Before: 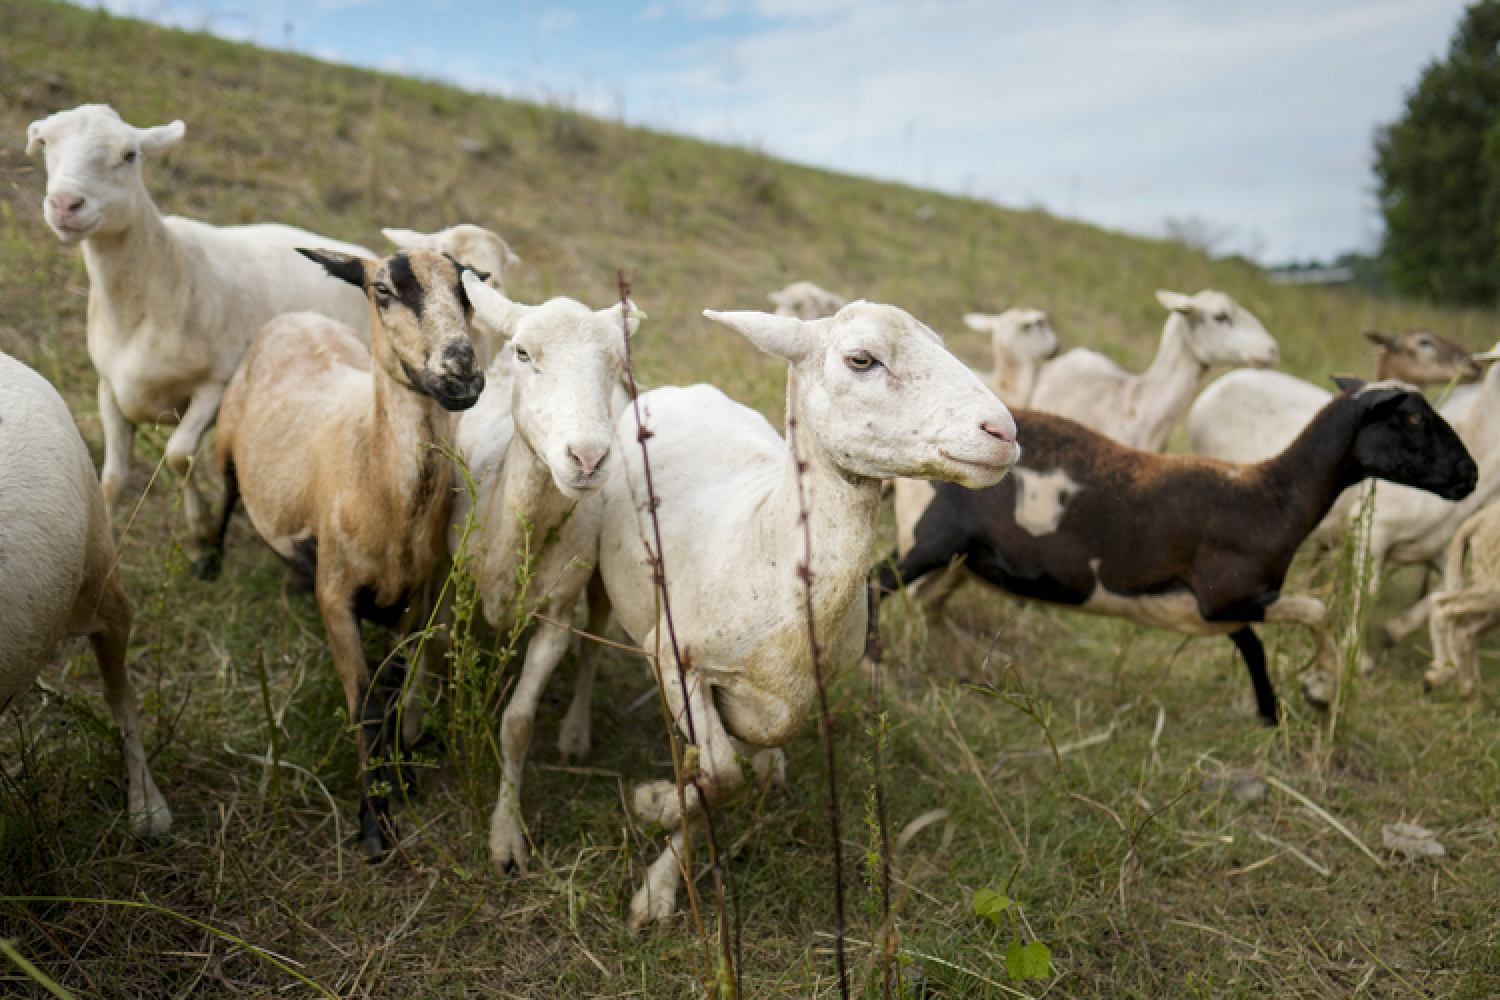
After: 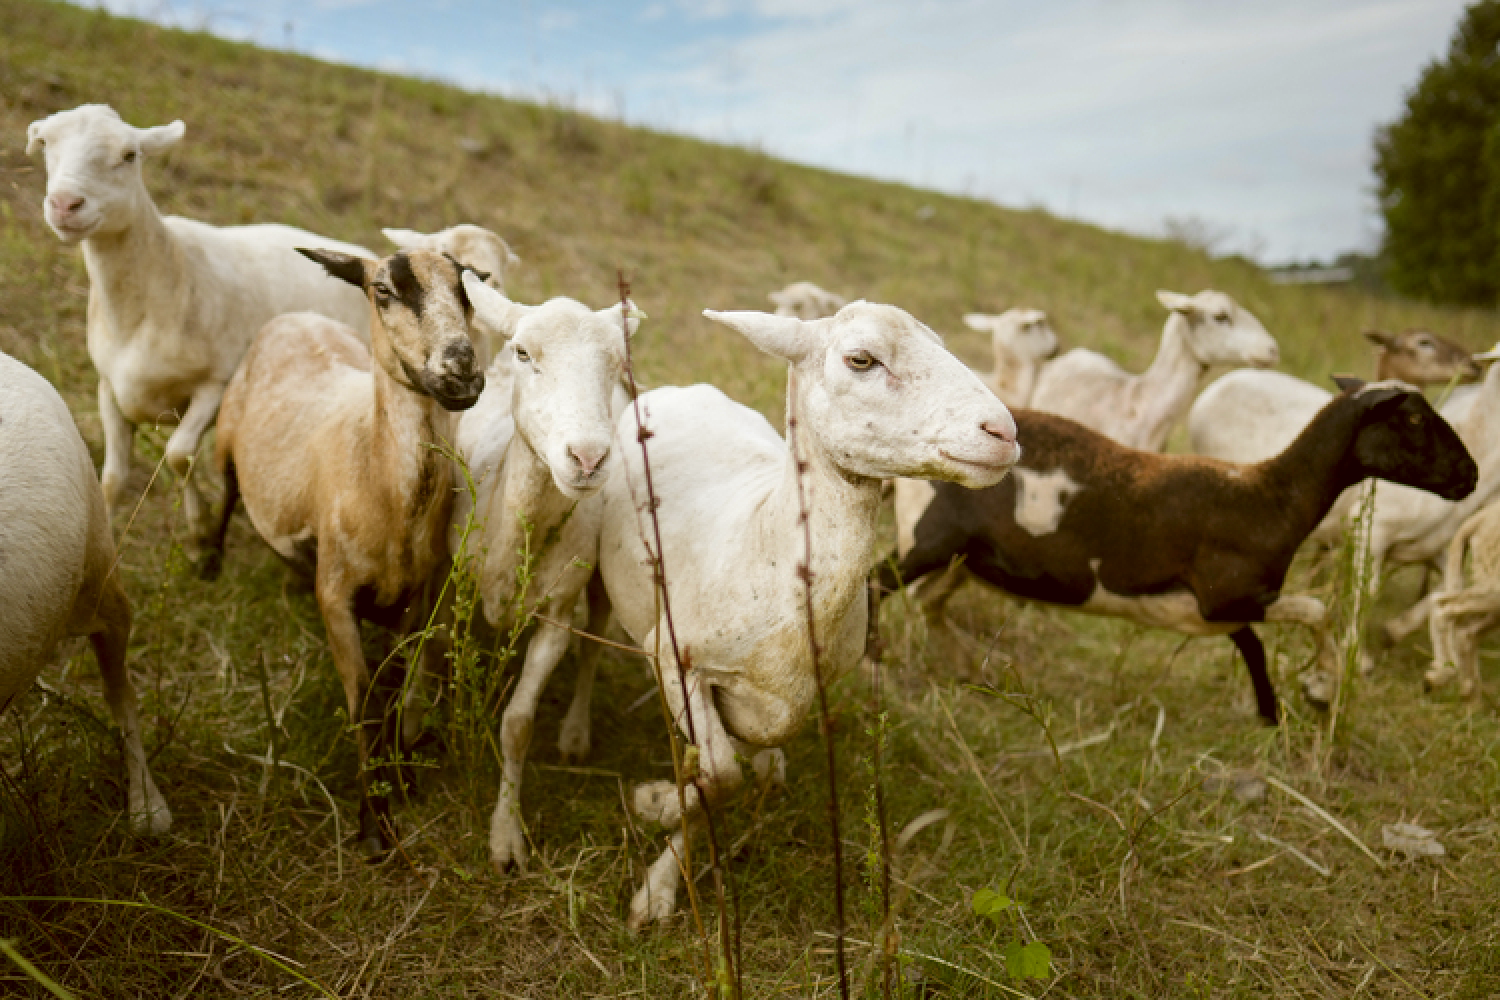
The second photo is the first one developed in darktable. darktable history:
white balance: emerald 1
color correction: highlights a* -0.482, highlights b* 0.161, shadows a* 4.66, shadows b* 20.72
